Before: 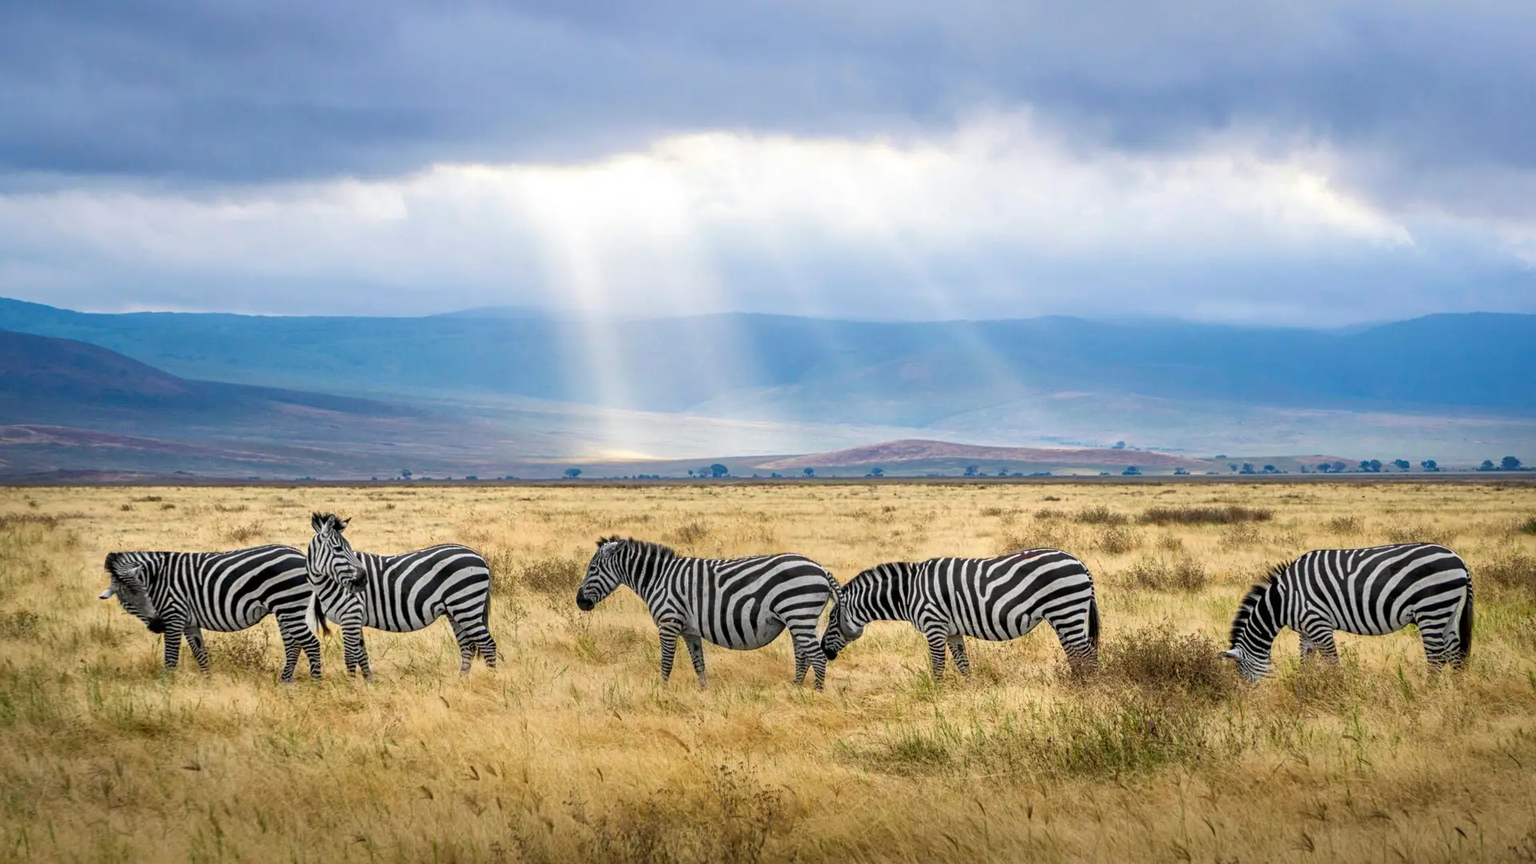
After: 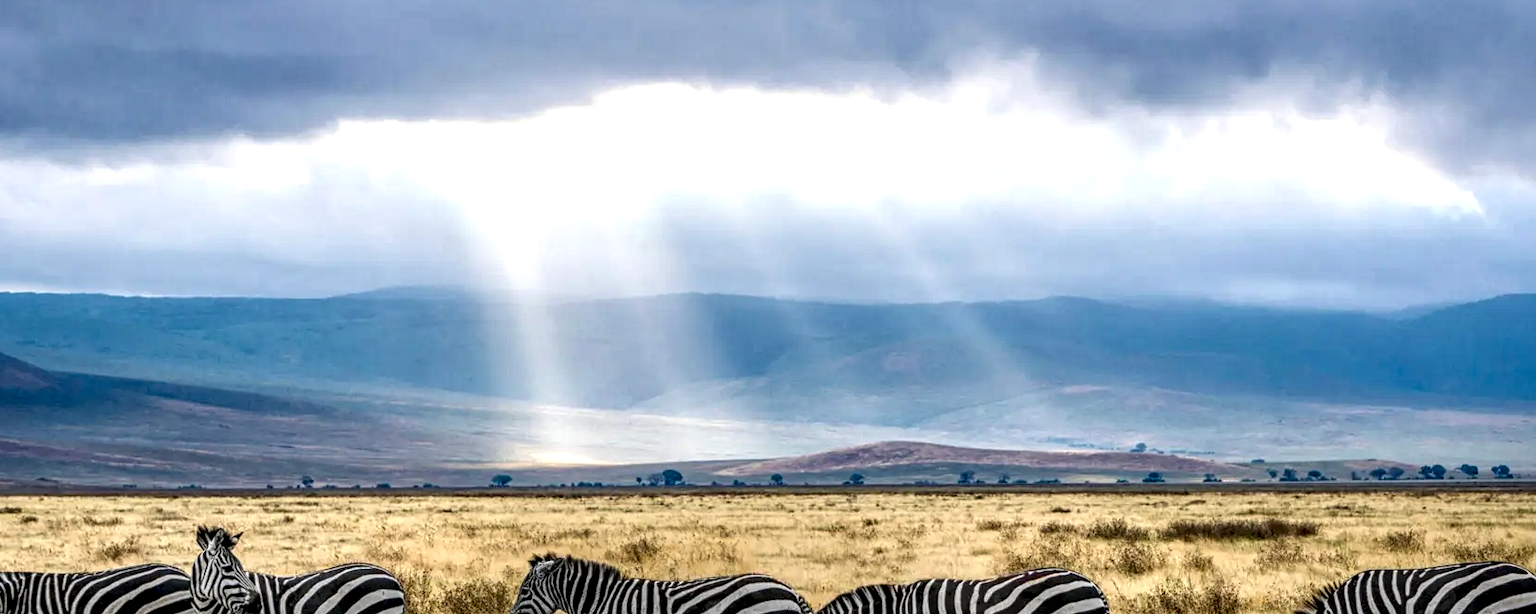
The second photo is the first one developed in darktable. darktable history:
crop and rotate: left 9.326%, top 7.229%, right 4.946%, bottom 31.763%
local contrast: highlights 17%, detail 188%
